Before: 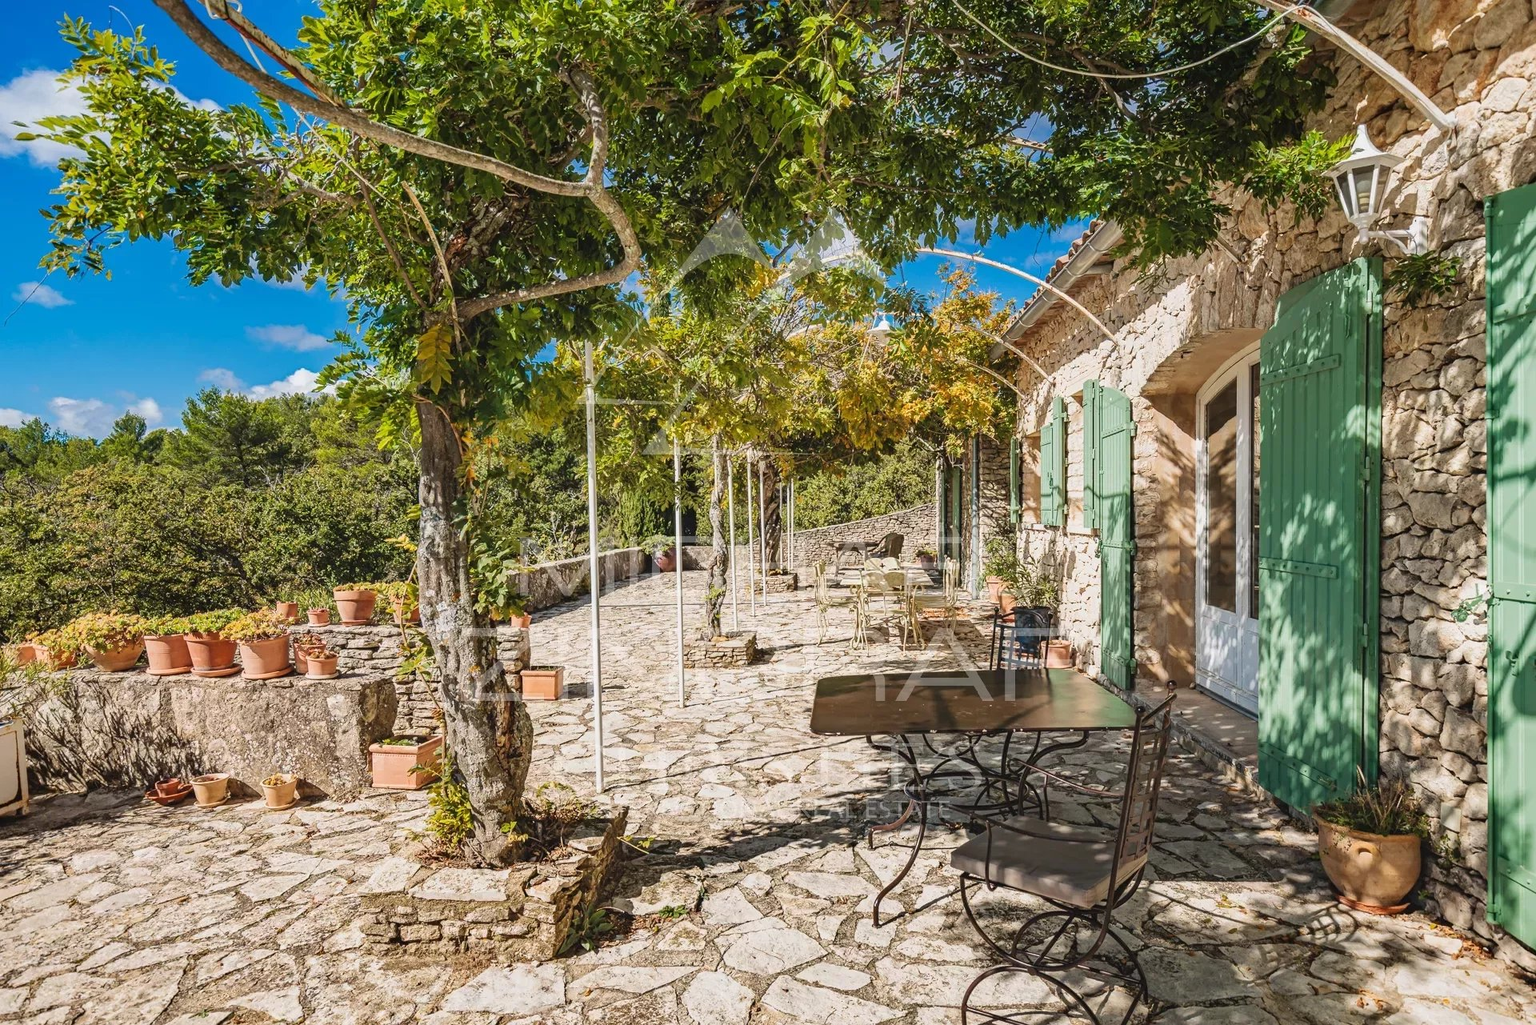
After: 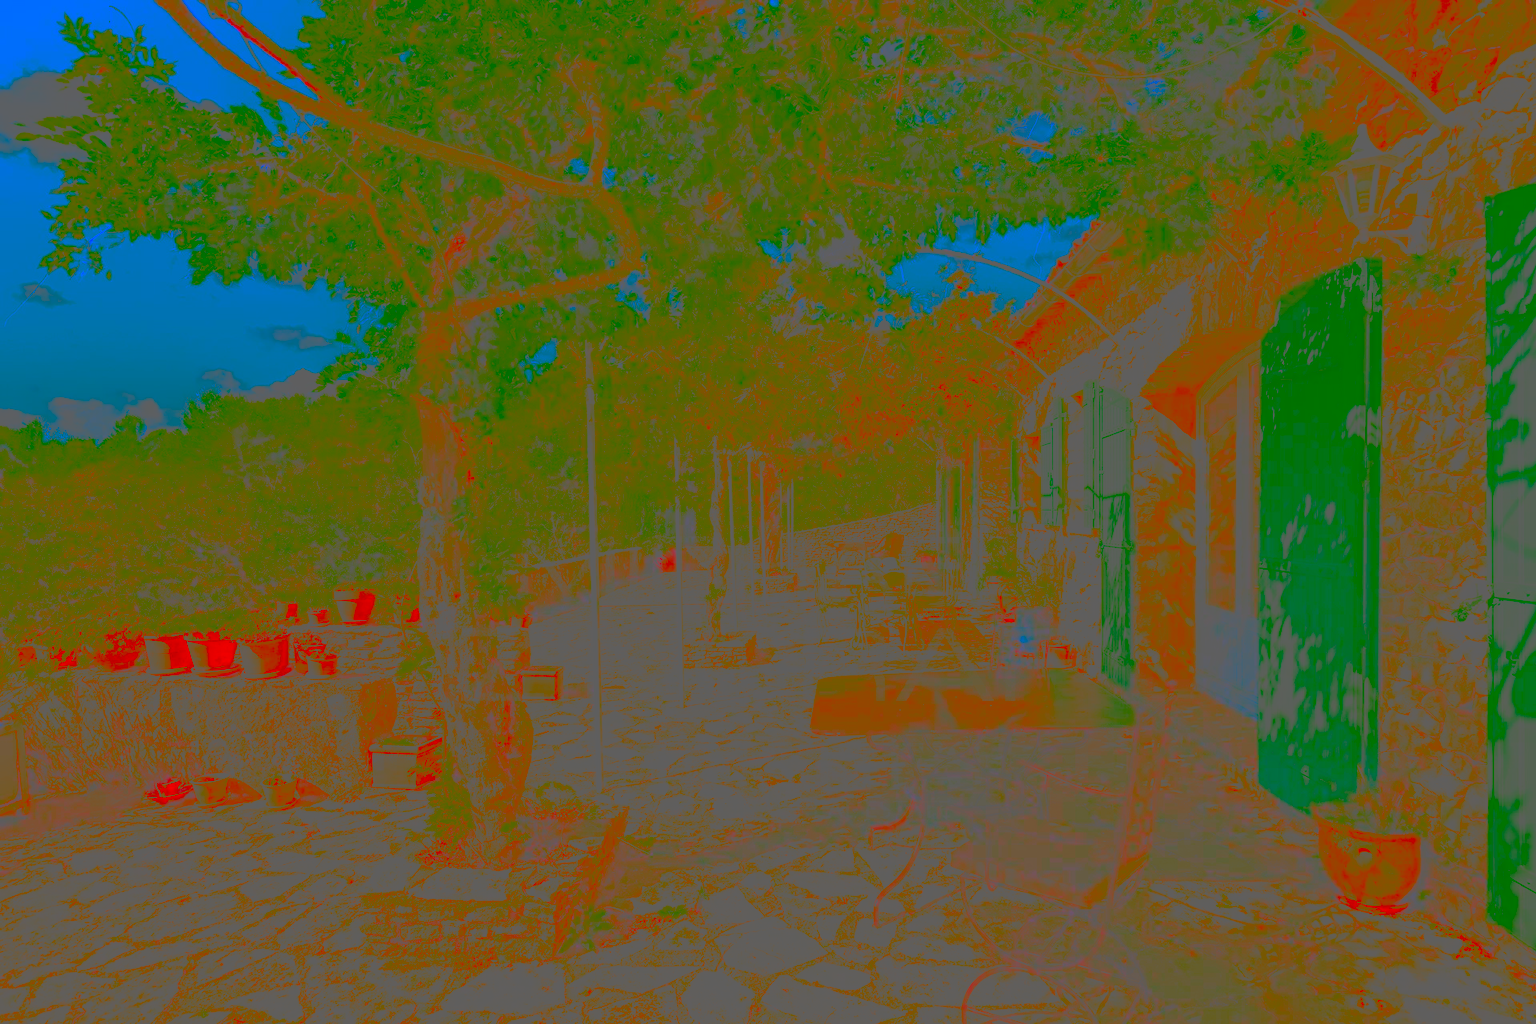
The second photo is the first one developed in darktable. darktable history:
contrast brightness saturation: contrast -0.99, brightness -0.17, saturation 0.75
base curve: curves: ch0 [(0, 0) (0.007, 0.004) (0.027, 0.03) (0.046, 0.07) (0.207, 0.54) (0.442, 0.872) (0.673, 0.972) (1, 1)], preserve colors none
